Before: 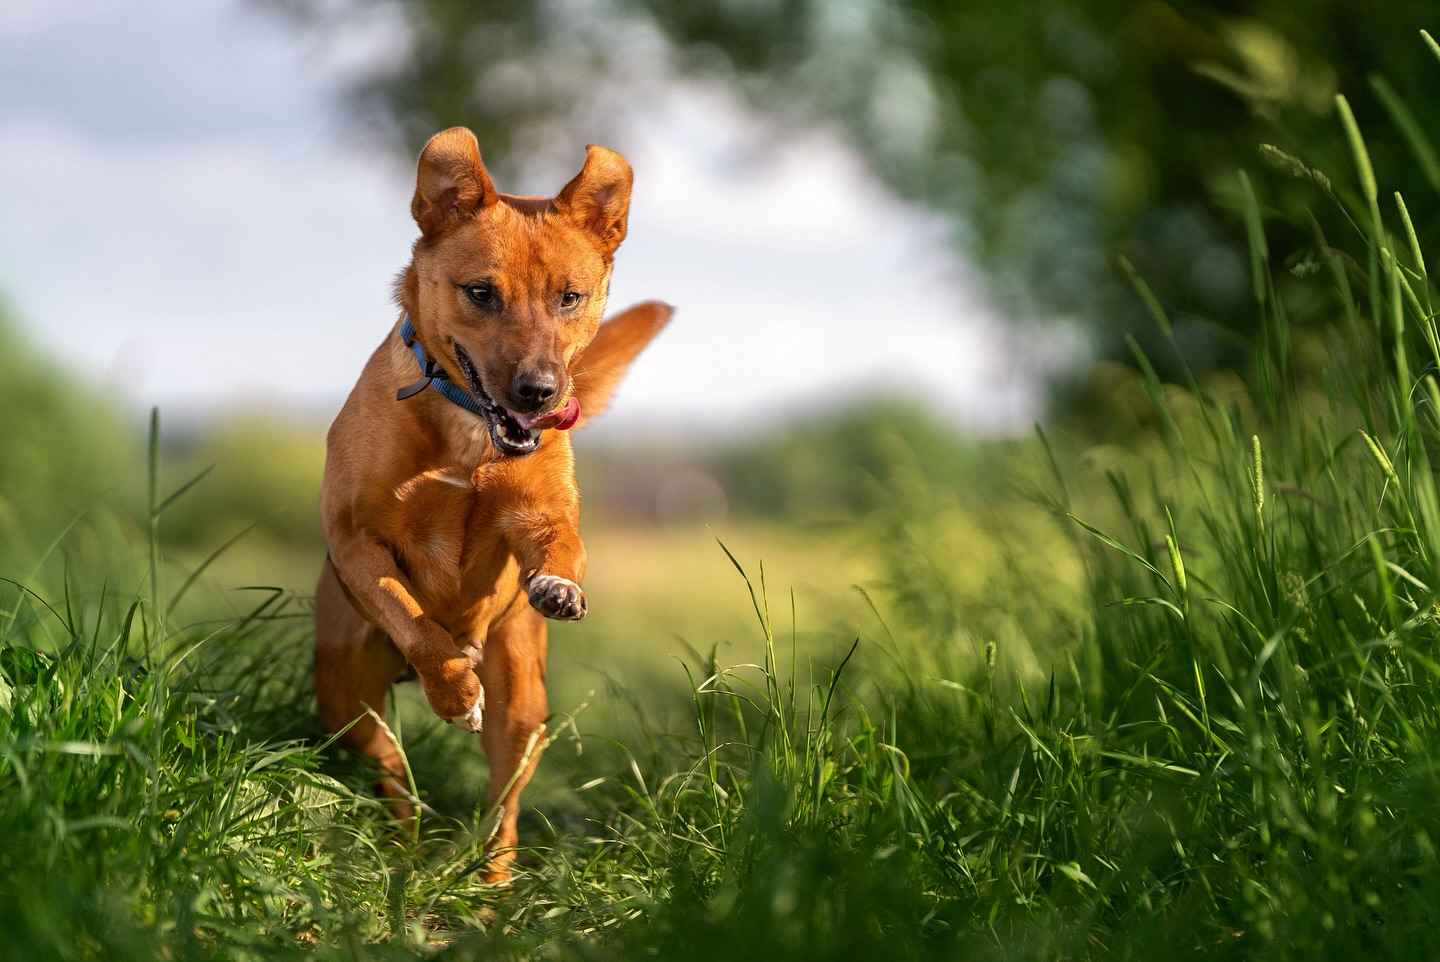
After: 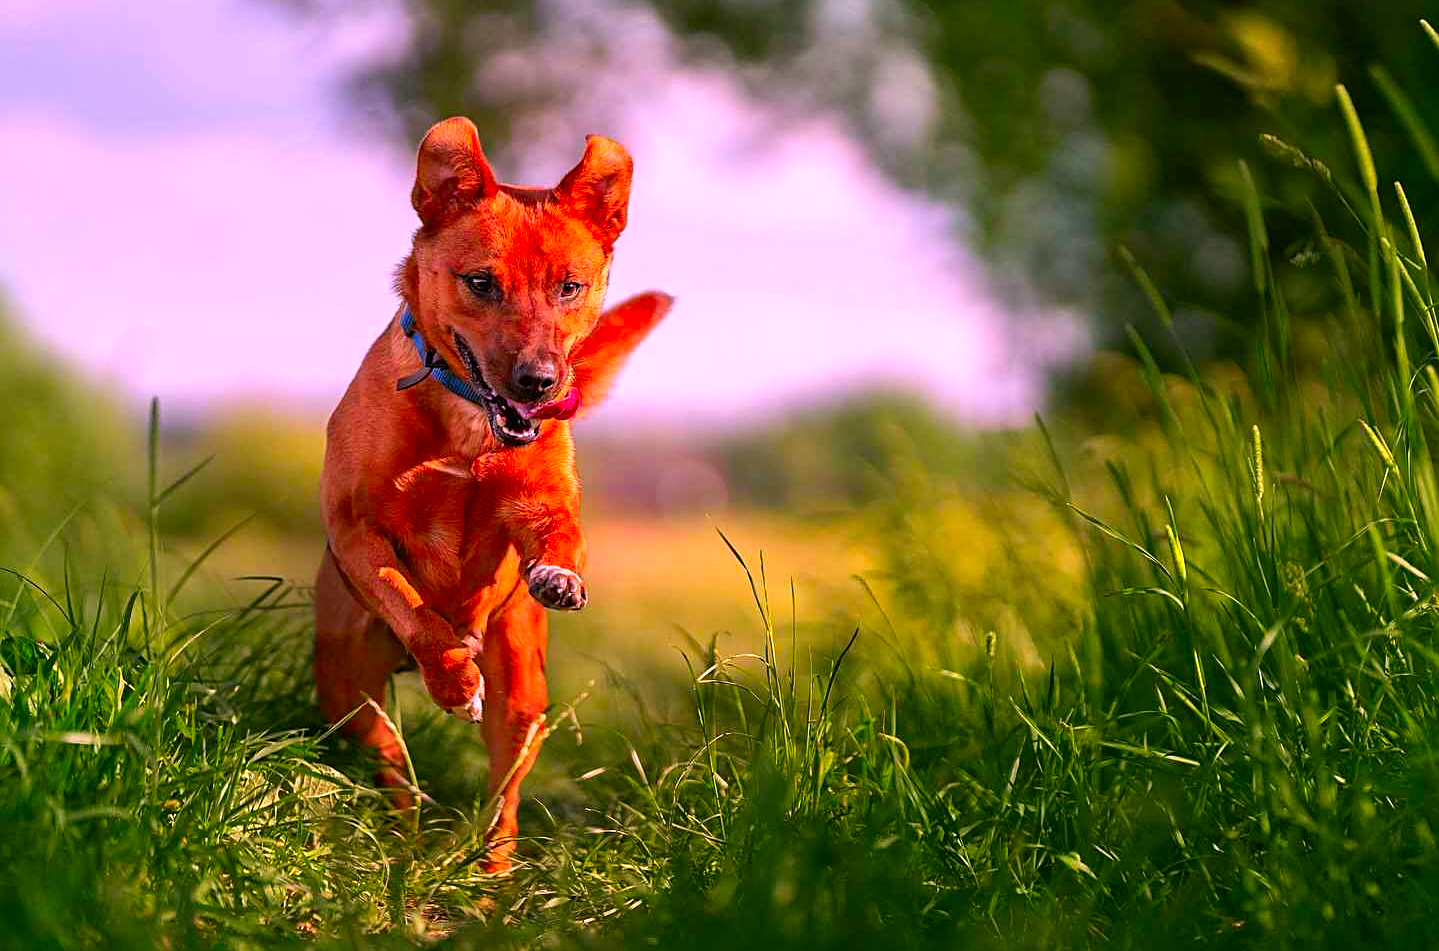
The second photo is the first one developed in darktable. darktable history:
sharpen: on, module defaults
color correction: highlights a* 19.5, highlights b* -11.53, saturation 1.69
crop: top 1.049%, right 0.001%
